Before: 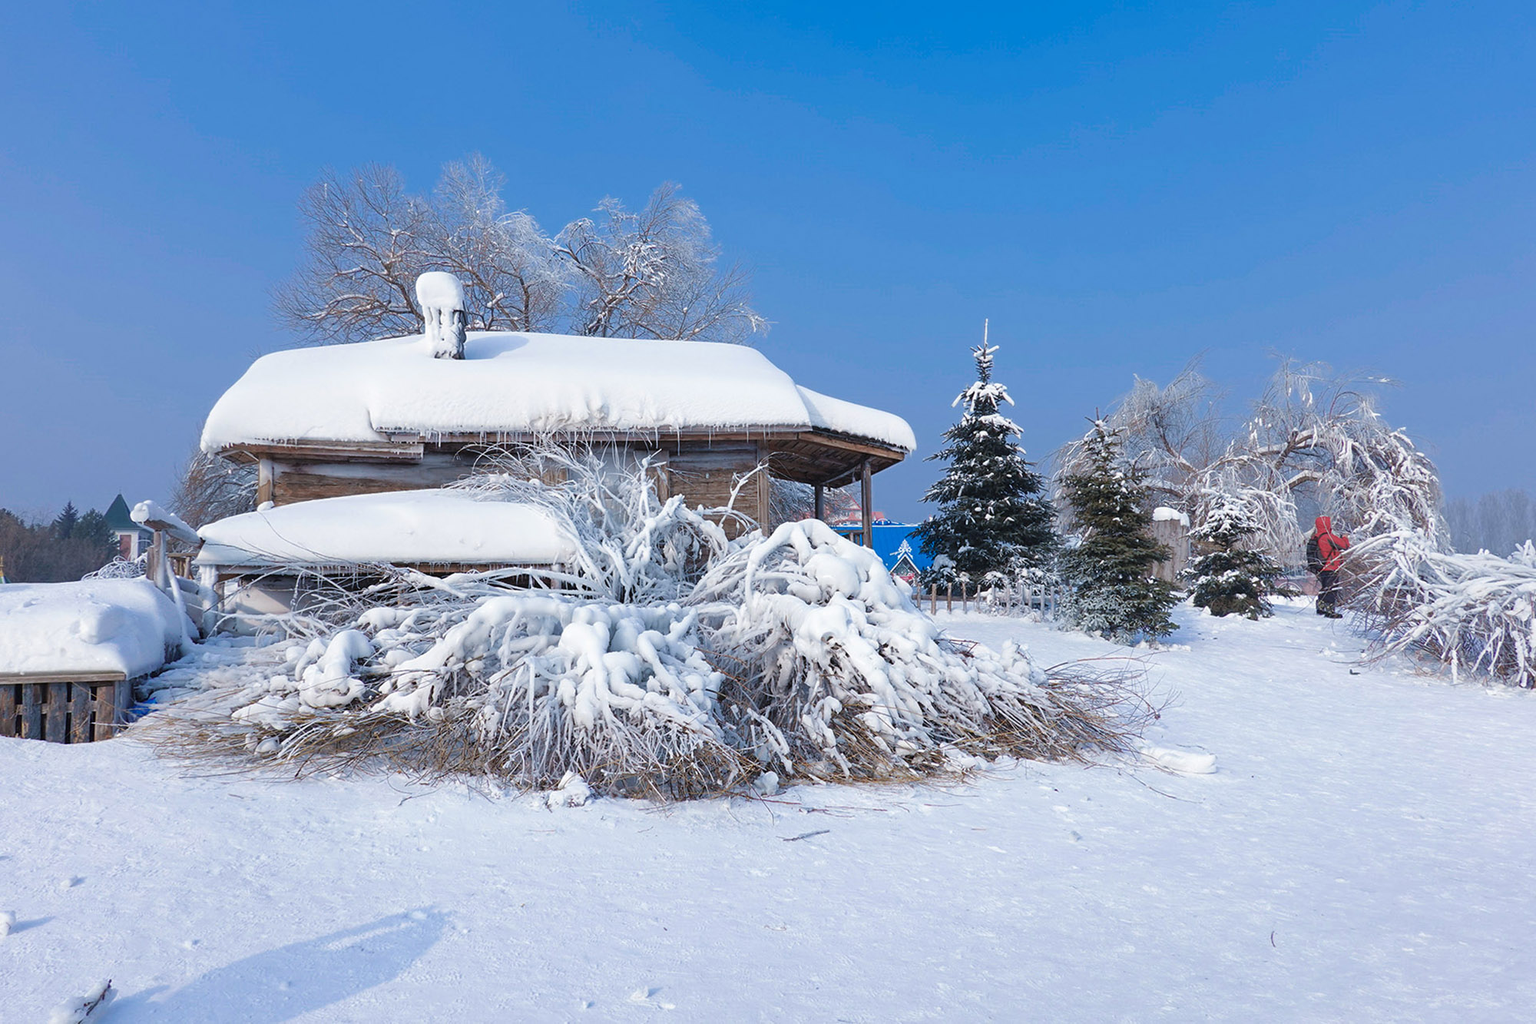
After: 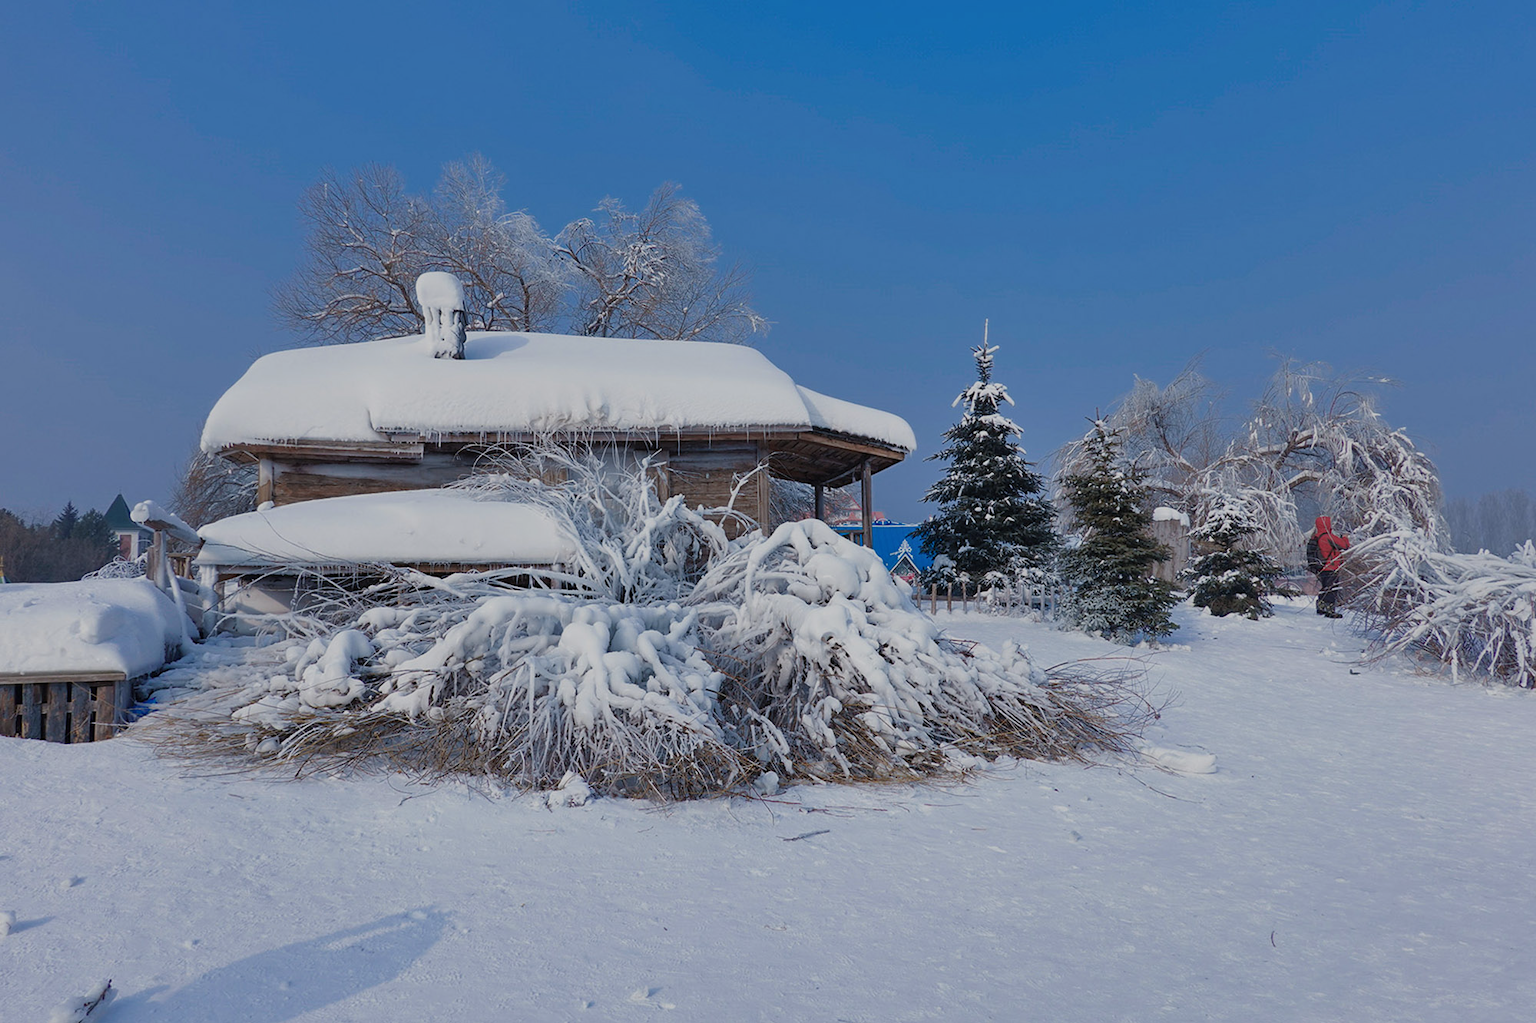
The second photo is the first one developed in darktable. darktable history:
shadows and highlights: shadows 75, highlights -25, soften with gaussian
exposure: black level correction 0.001, exposure 0.5 EV, compensate exposure bias true, compensate highlight preservation false
